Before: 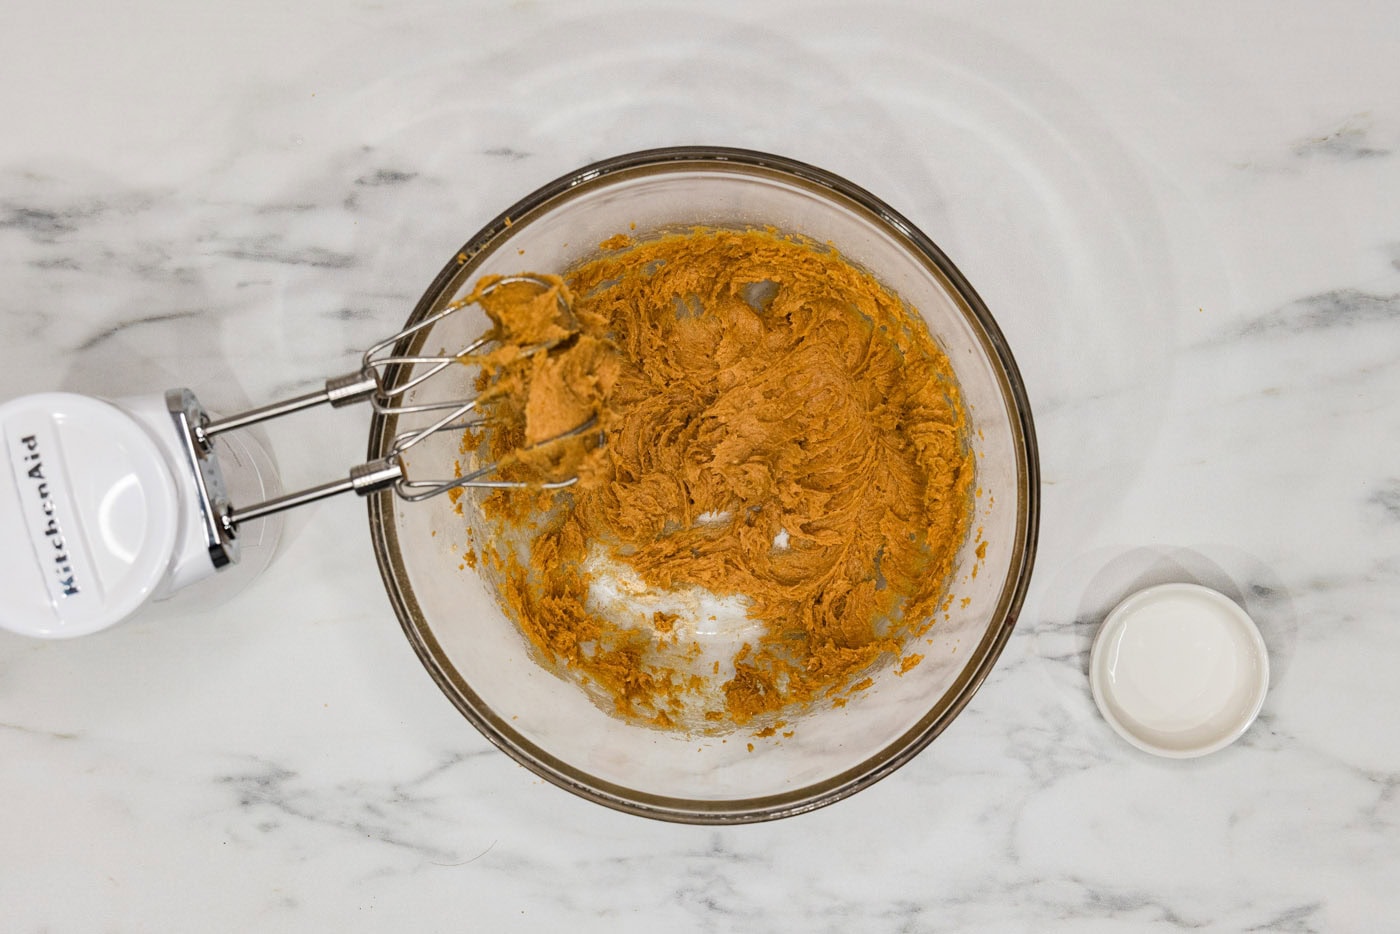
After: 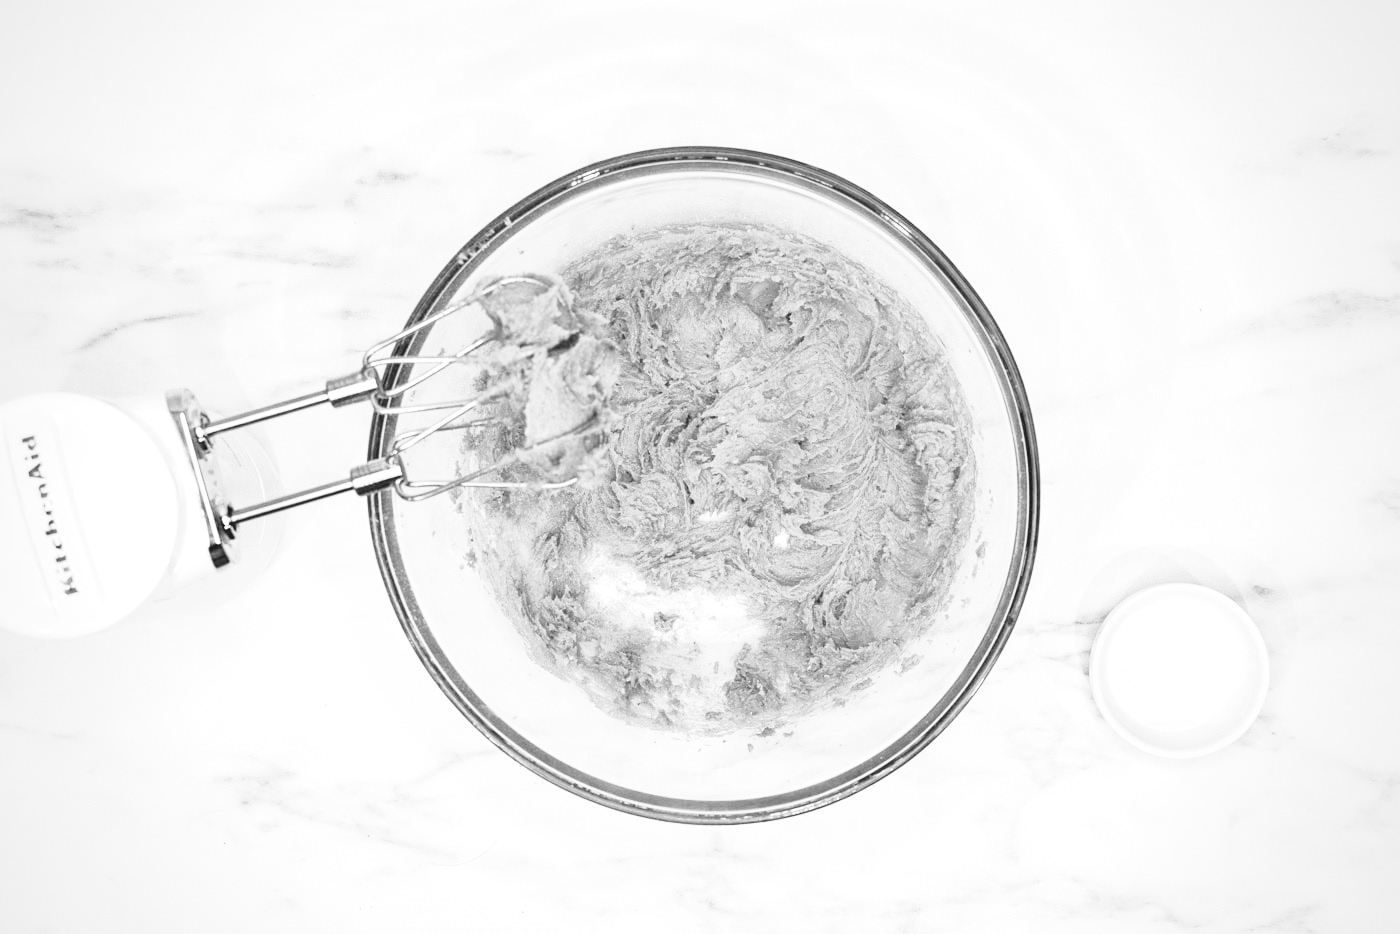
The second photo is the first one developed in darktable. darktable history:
monochrome: a -35.87, b 49.73, size 1.7
base curve: curves: ch0 [(0, 0) (0.028, 0.03) (0.121, 0.232) (0.46, 0.748) (0.859, 0.968) (1, 1)], preserve colors none
vignetting: brightness -0.167
exposure: black level correction -0.005, exposure 1.002 EV, compensate highlight preservation false
